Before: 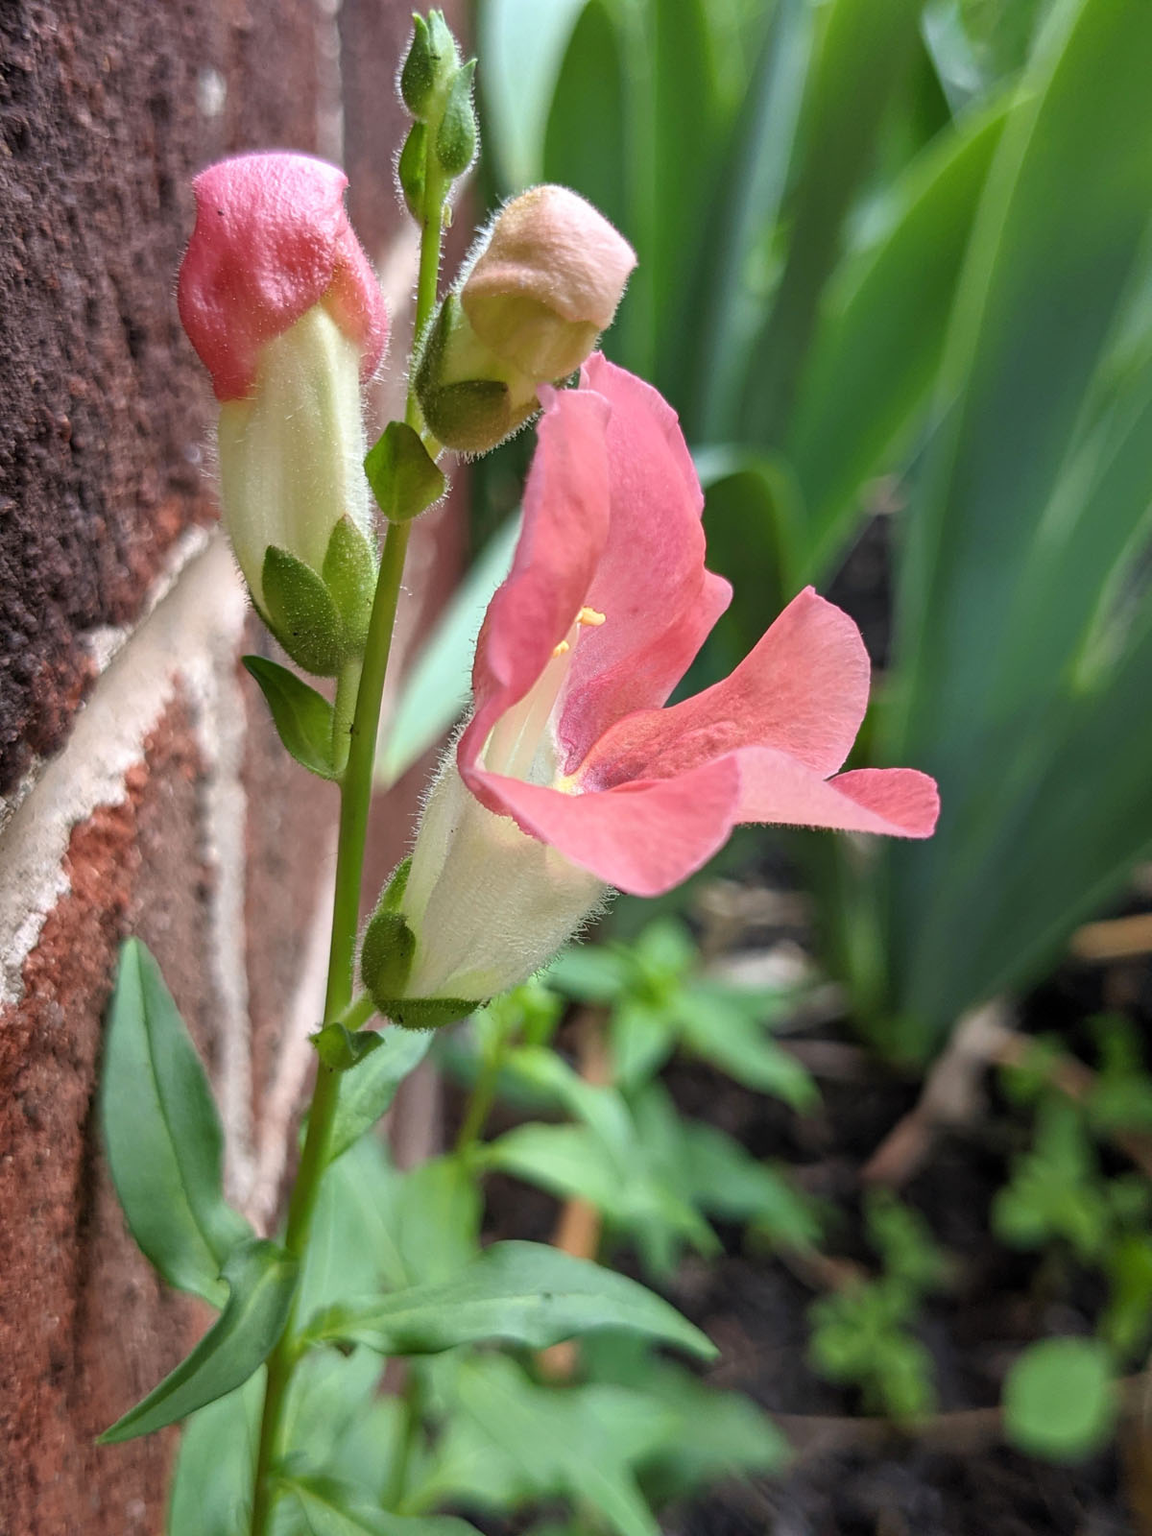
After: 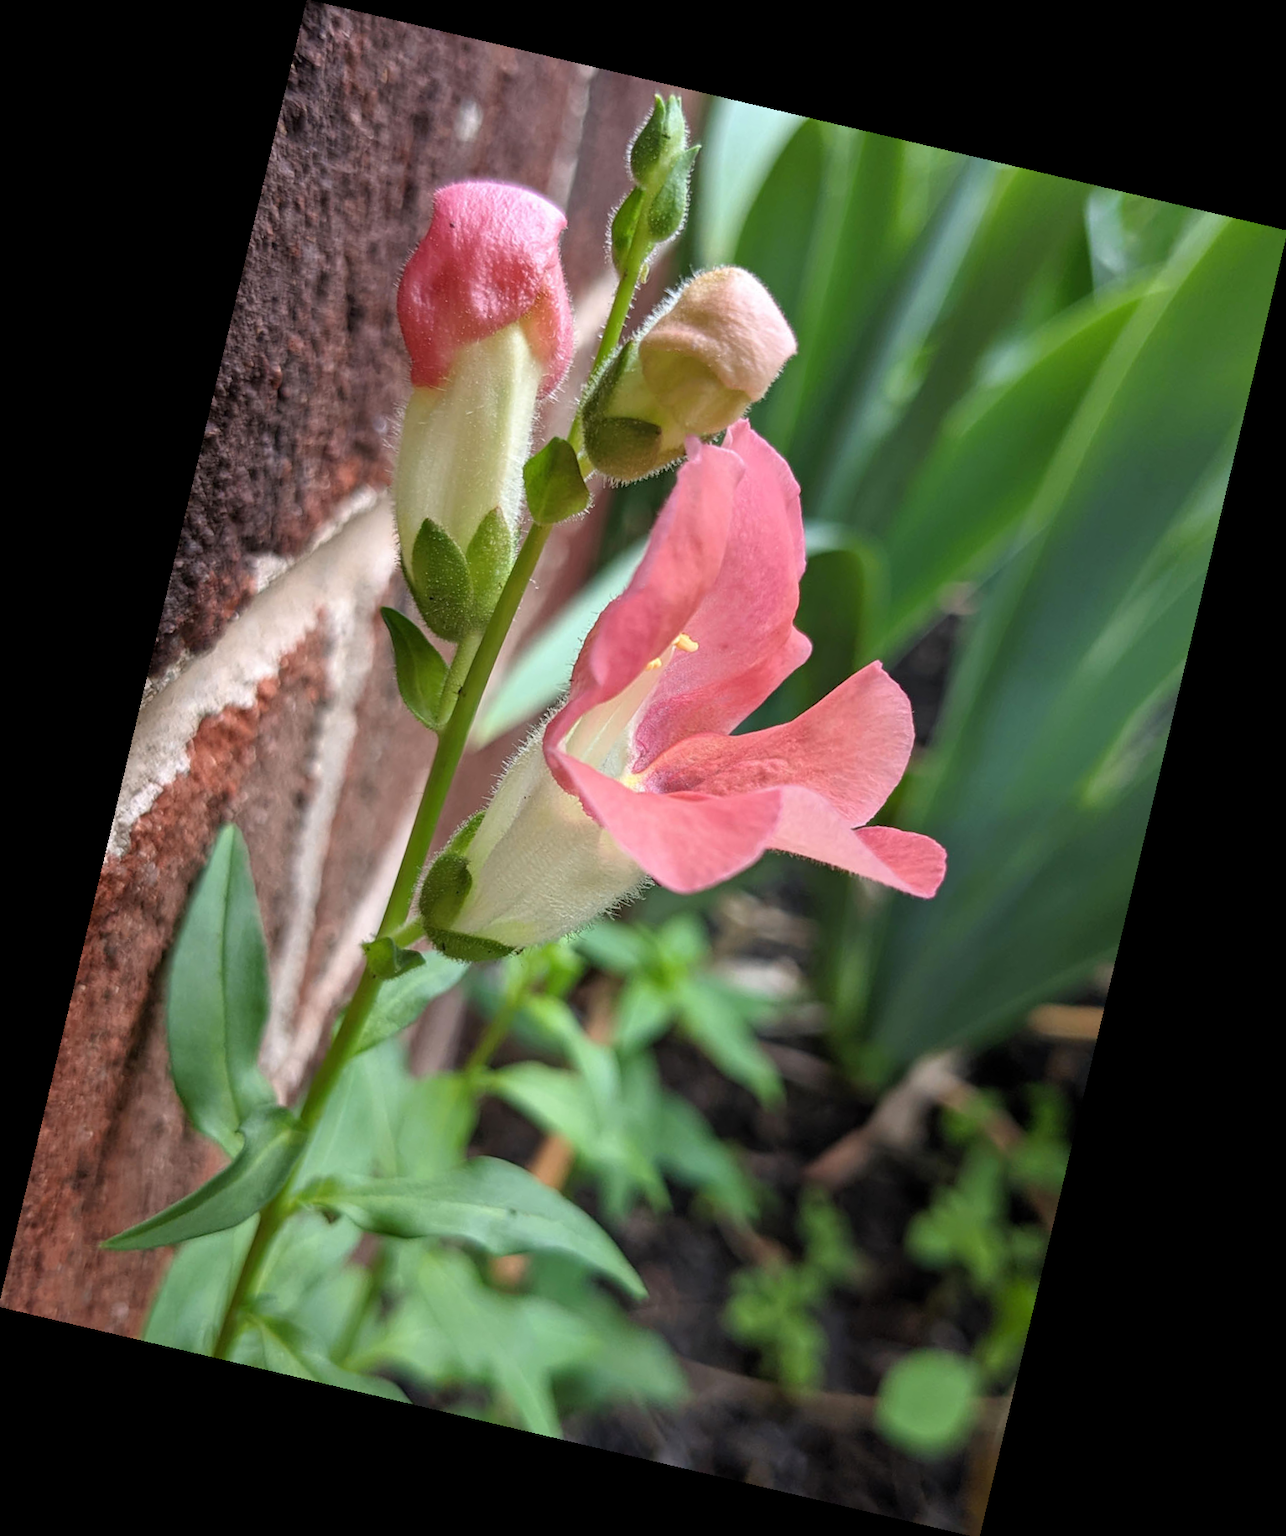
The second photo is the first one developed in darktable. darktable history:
crop and rotate: left 0.126%
rotate and perspective: rotation 13.27°, automatic cropping off
